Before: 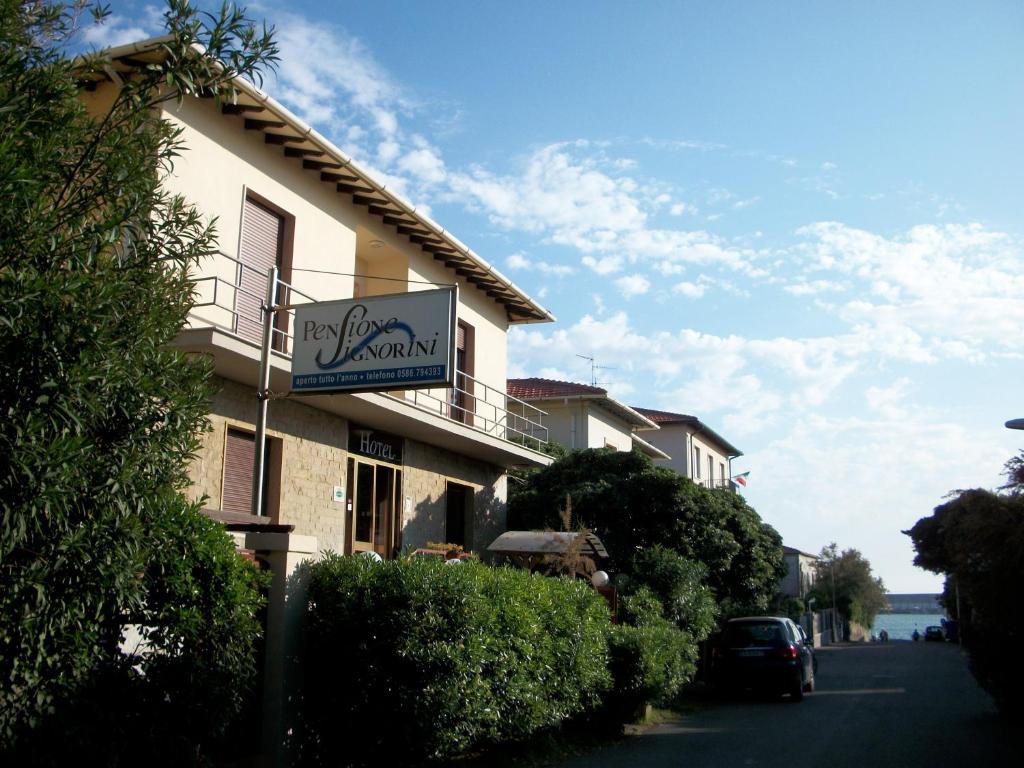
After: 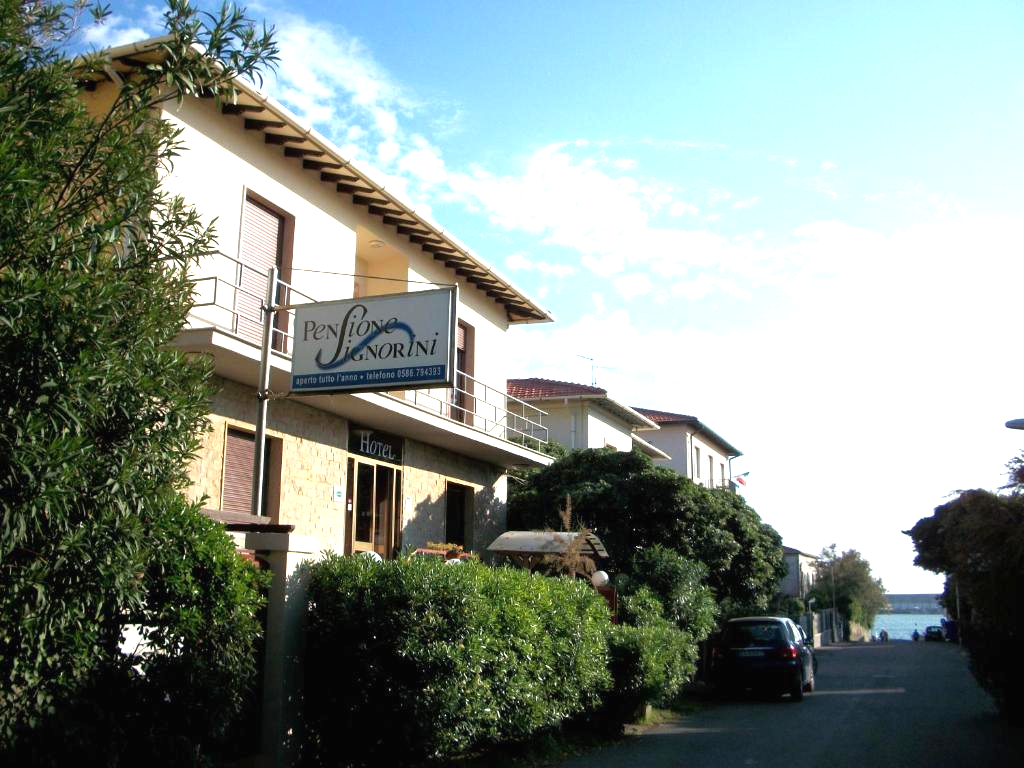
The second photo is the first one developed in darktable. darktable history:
exposure: black level correction -0.001, exposure 0.91 EV, compensate exposure bias true, compensate highlight preservation false
